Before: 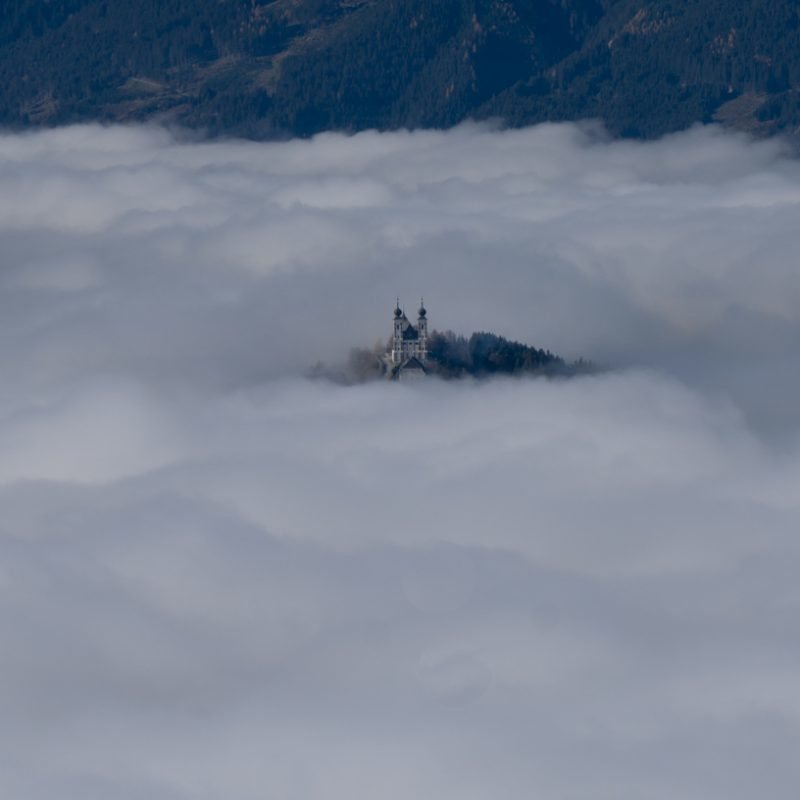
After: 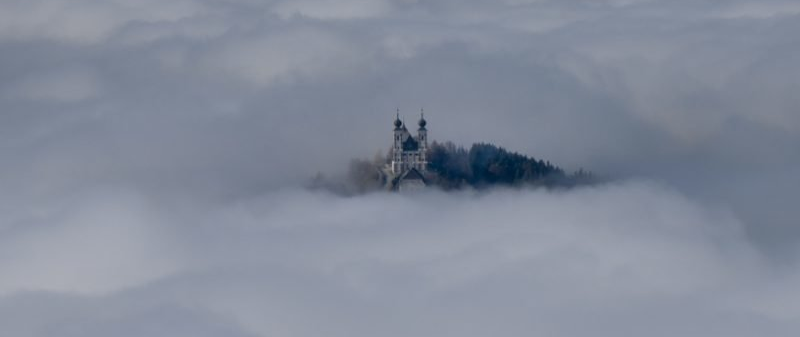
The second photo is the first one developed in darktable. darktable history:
crop and rotate: top 23.634%, bottom 34.164%
